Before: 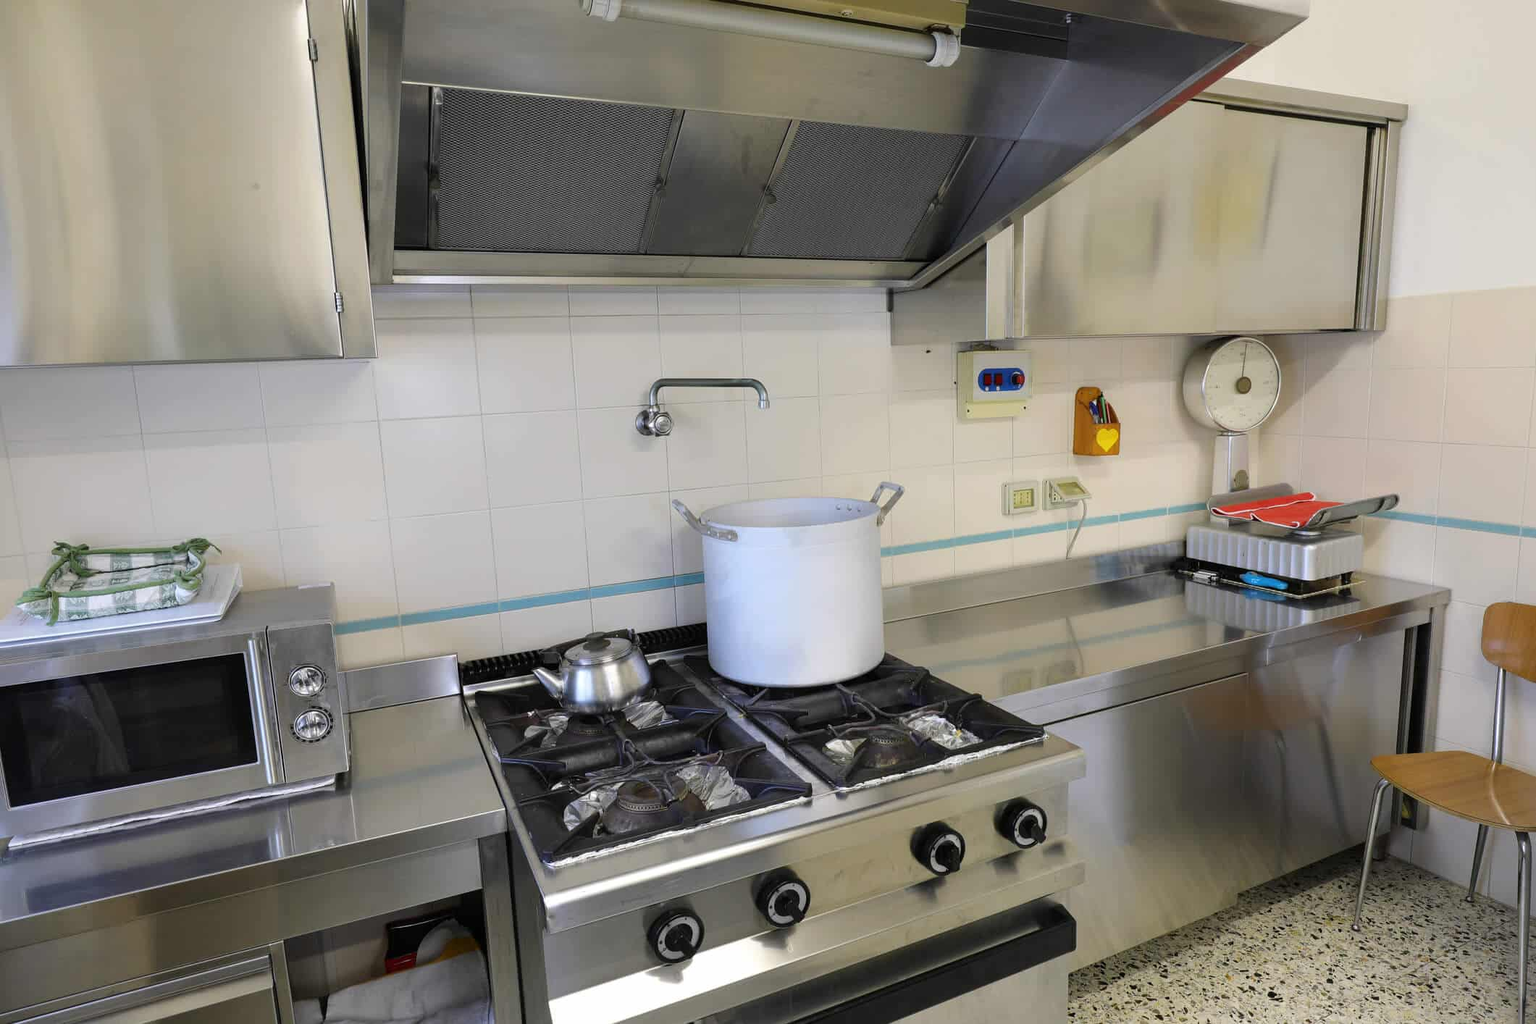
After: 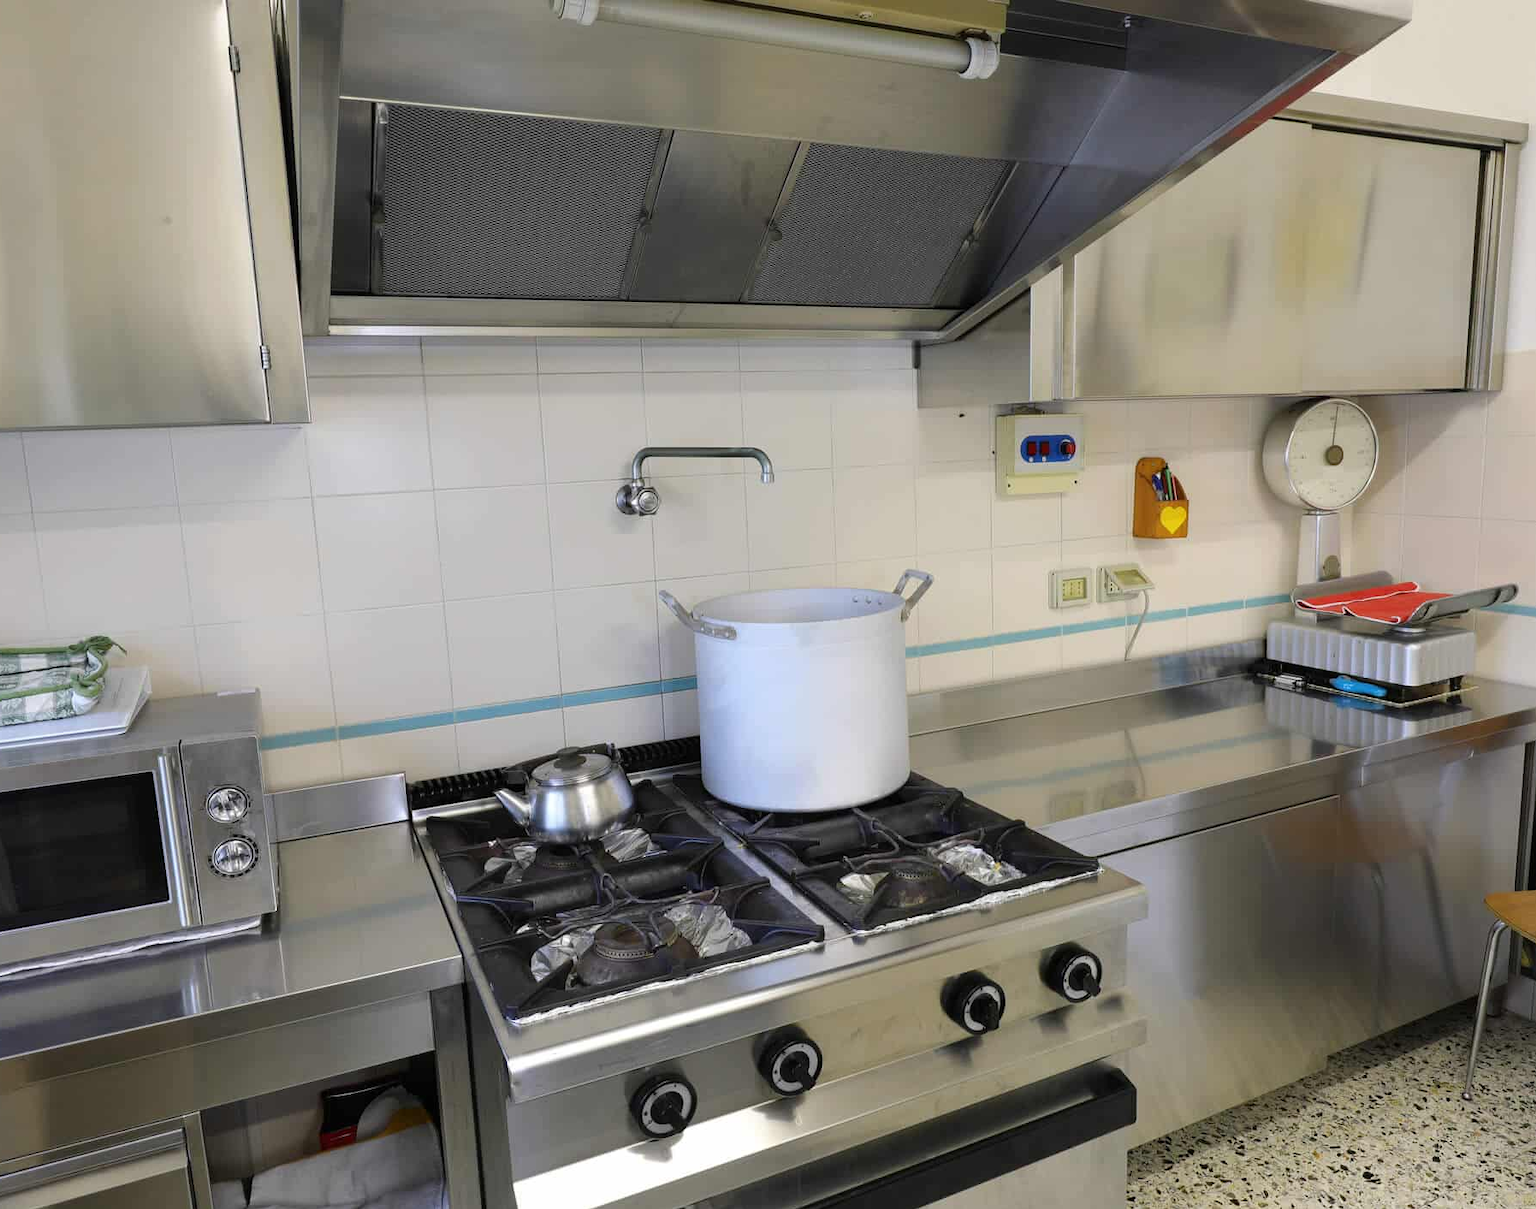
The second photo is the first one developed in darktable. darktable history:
crop: left 7.467%, right 7.861%
